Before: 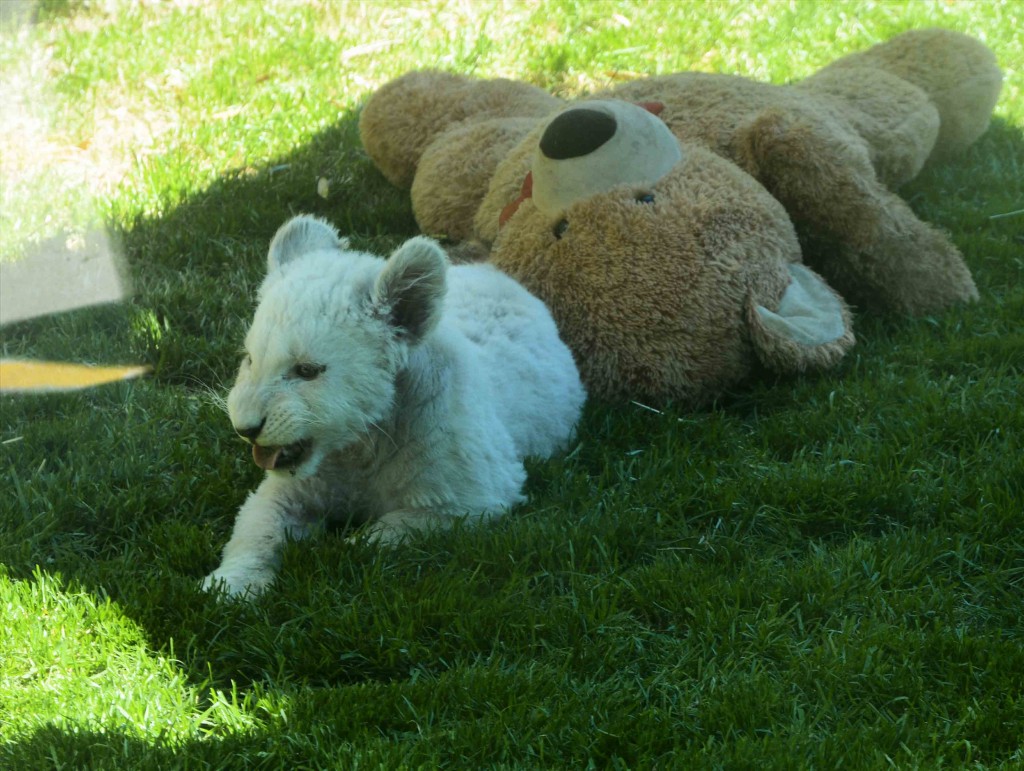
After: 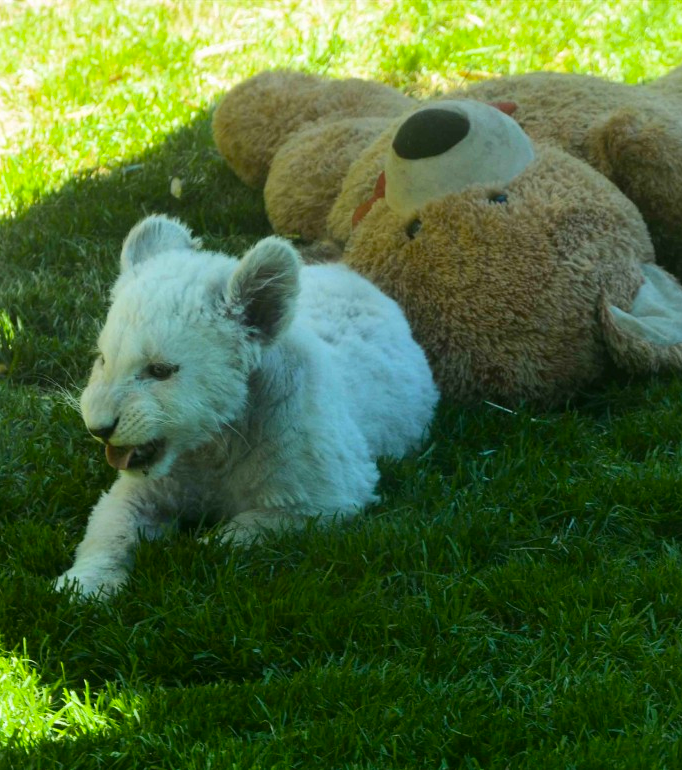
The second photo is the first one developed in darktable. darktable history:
color balance: output saturation 120%
contrast brightness saturation: contrast 0.07
exposure: compensate highlight preservation false
crop and rotate: left 14.385%, right 18.948%
